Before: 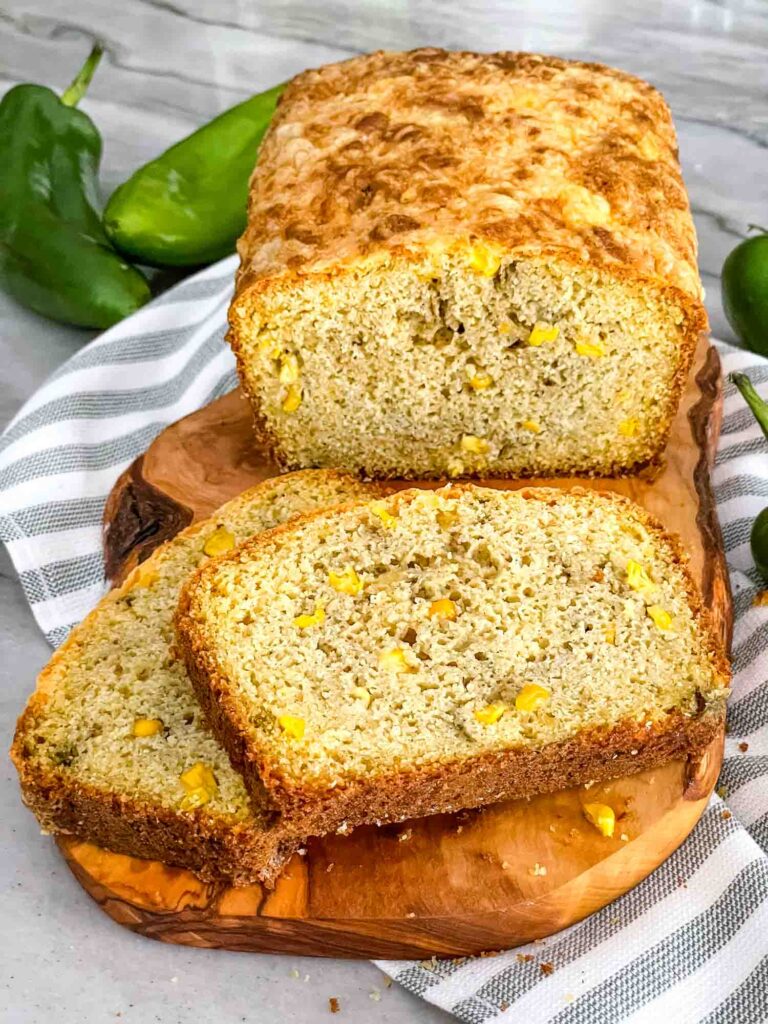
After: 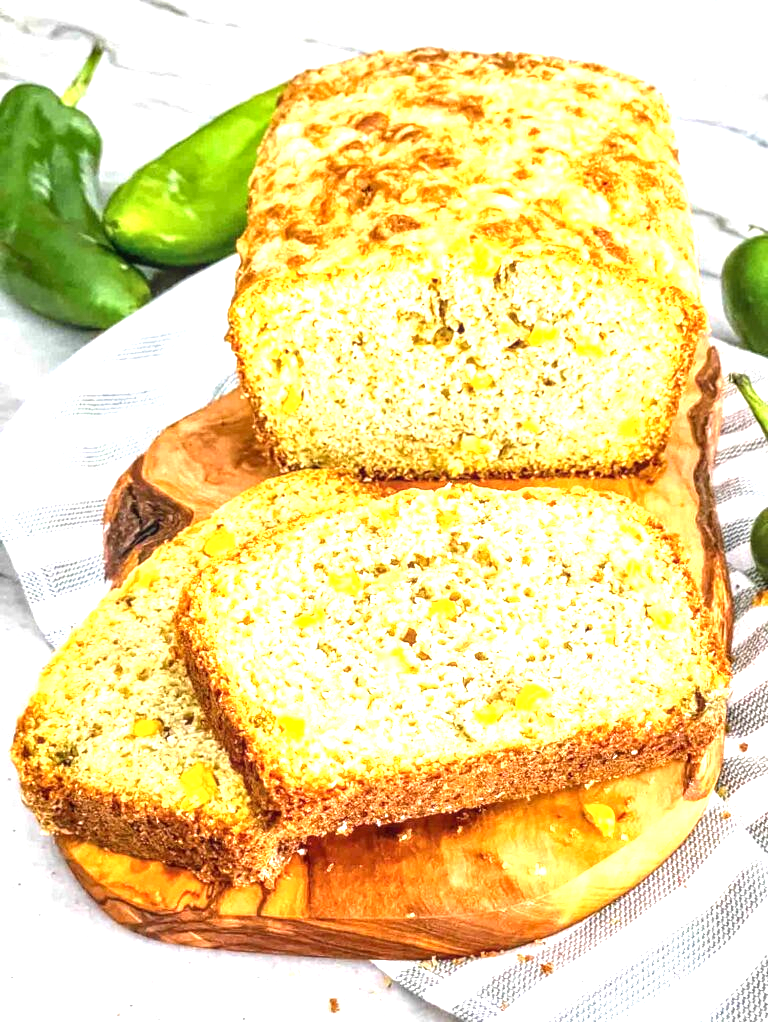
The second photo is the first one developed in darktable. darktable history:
exposure: black level correction 0, exposure 1.51 EV, compensate exposure bias true, compensate highlight preservation false
crop: top 0.053%, bottom 0.101%
local contrast: on, module defaults
